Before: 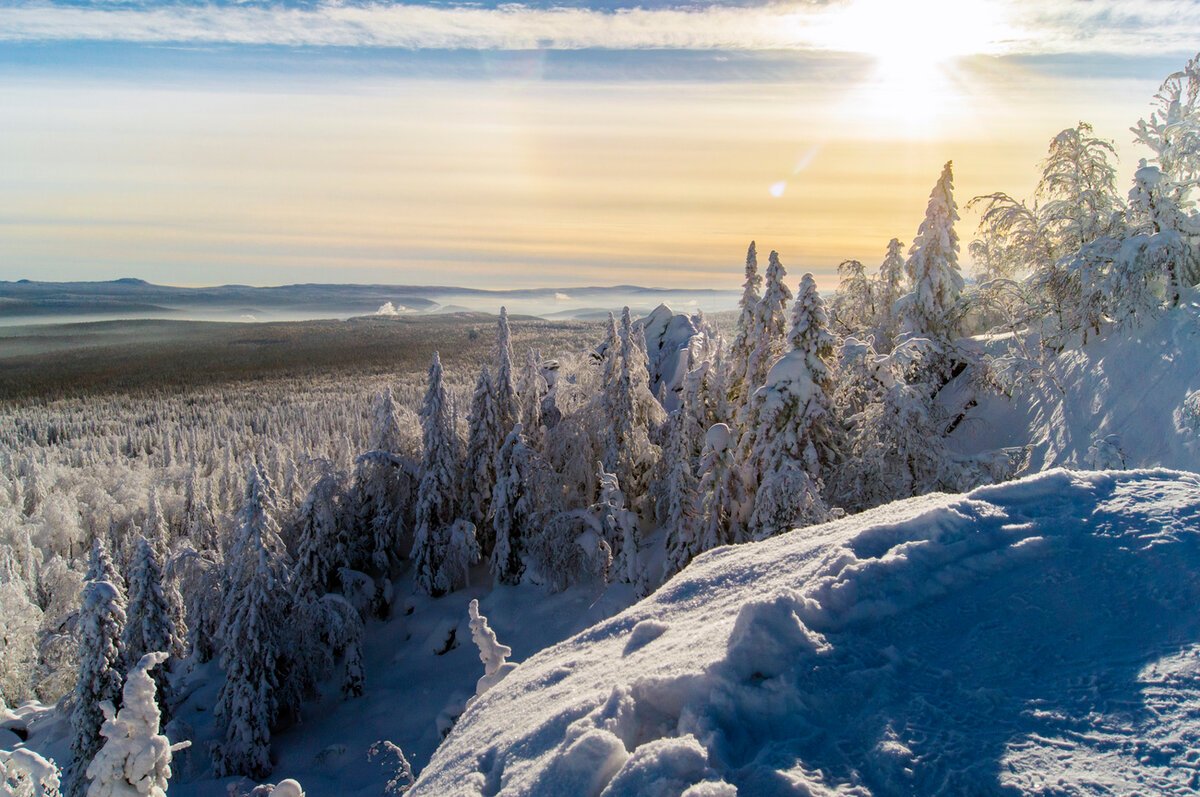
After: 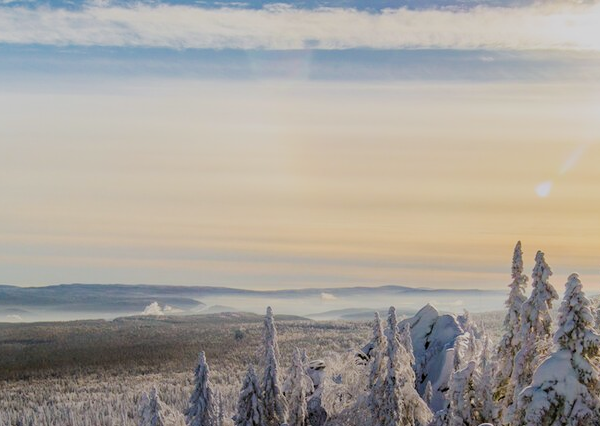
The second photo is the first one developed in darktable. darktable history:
crop: left 19.556%, right 30.401%, bottom 46.458%
filmic rgb: black relative exposure -7.65 EV, white relative exposure 4.56 EV, hardness 3.61
